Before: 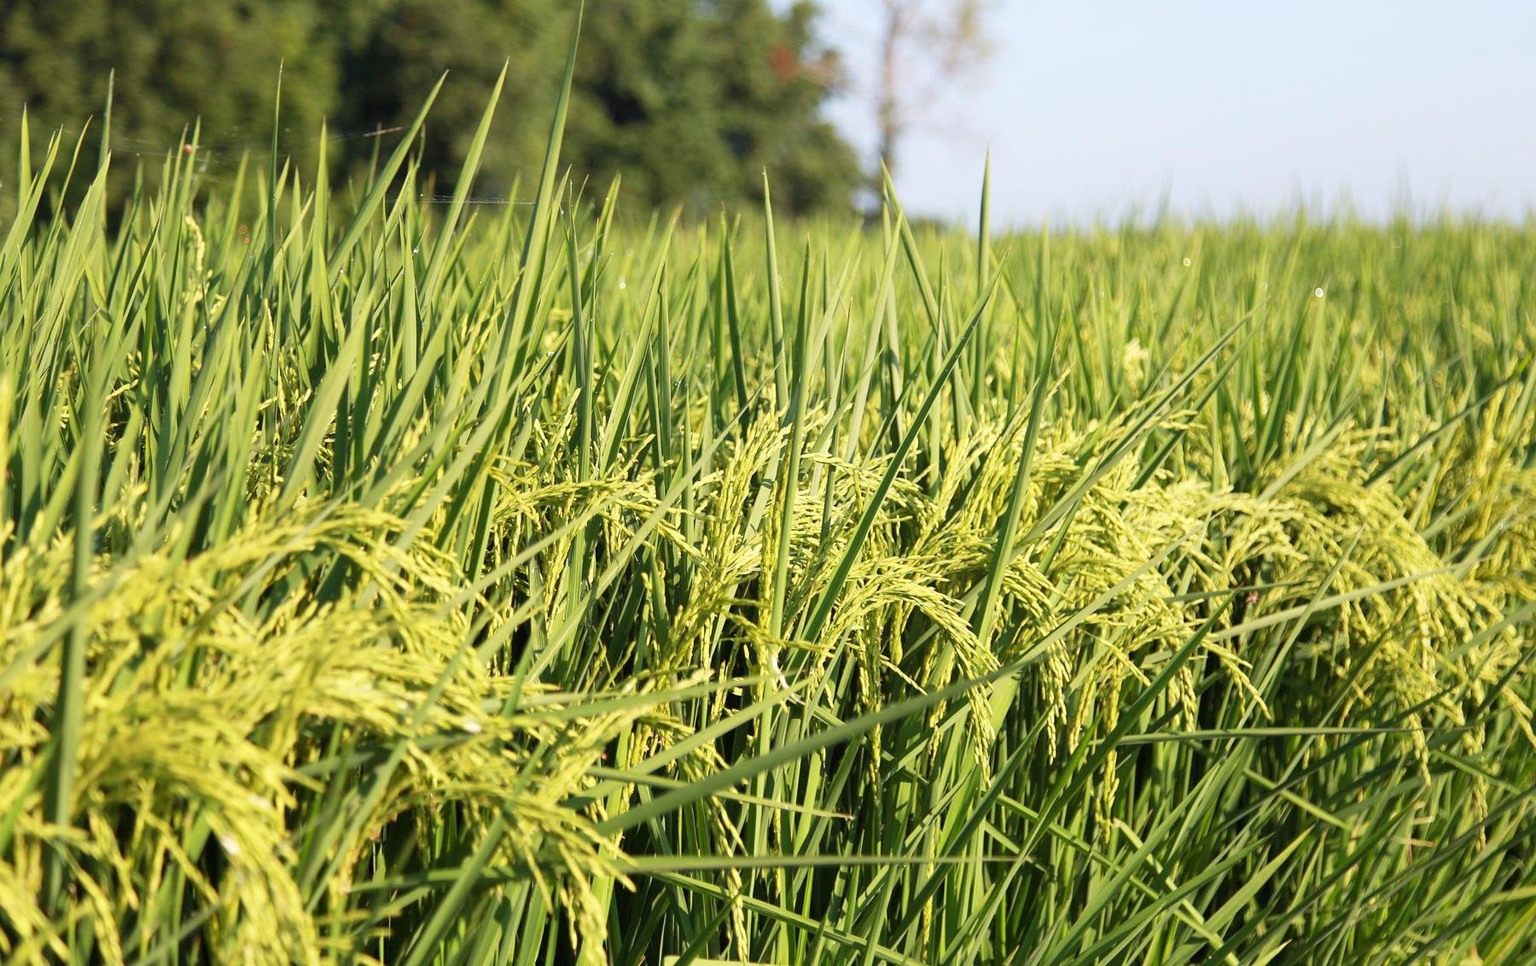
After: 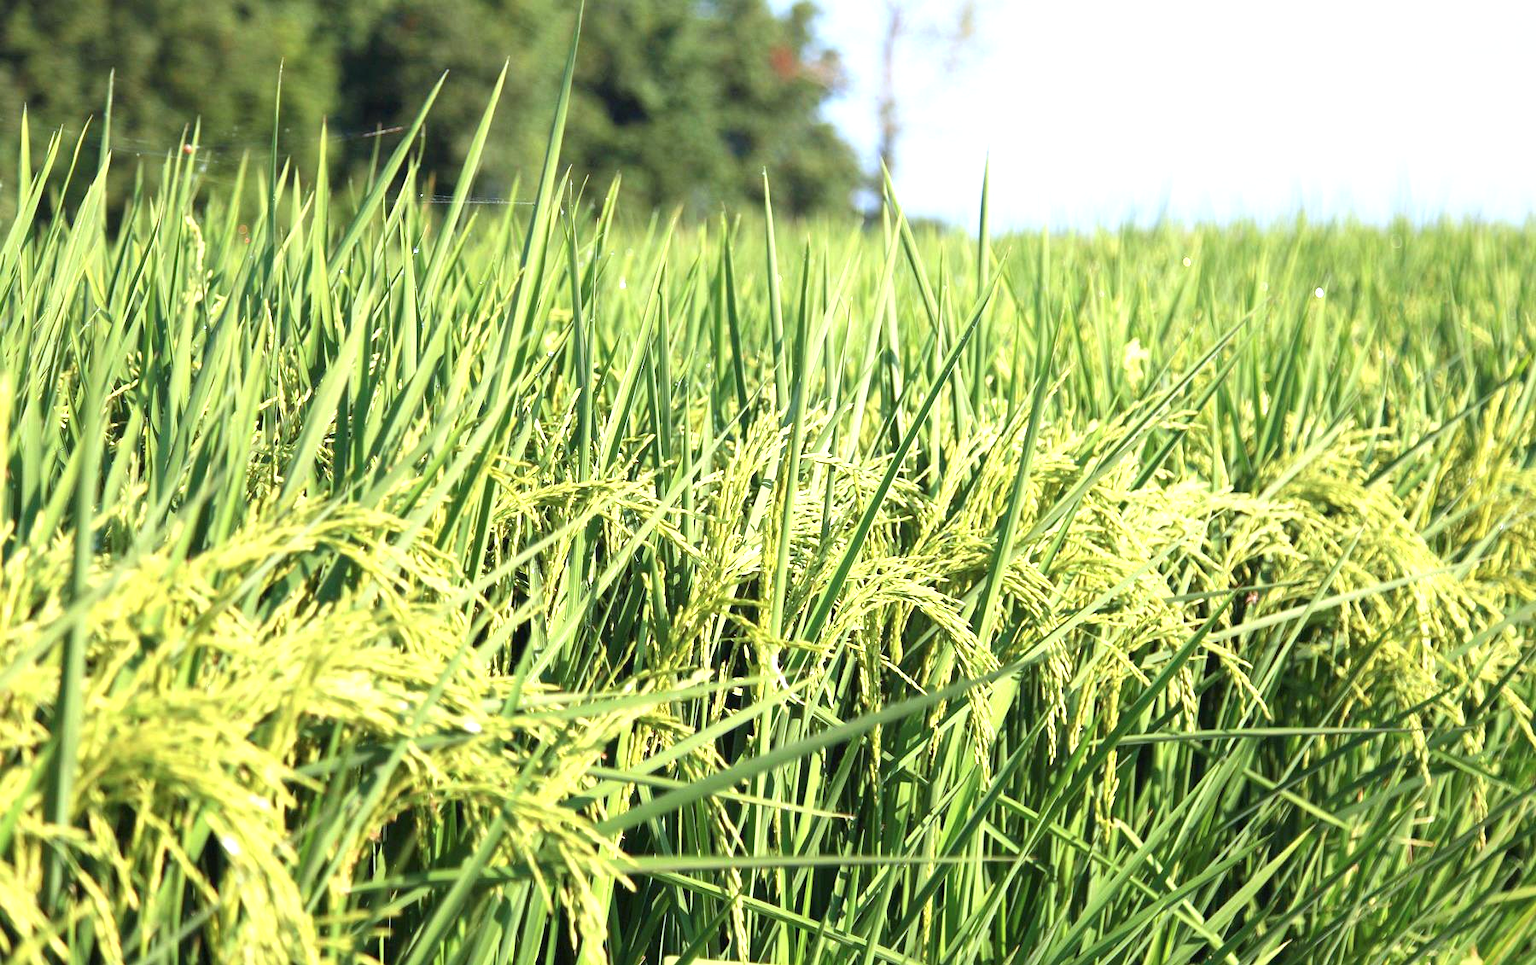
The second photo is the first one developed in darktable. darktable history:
exposure: black level correction 0, exposure 0.687 EV, compensate highlight preservation false
color calibration: gray › normalize channels true, x 0.37, y 0.382, temperature 4309.27 K, gamut compression 0.018
